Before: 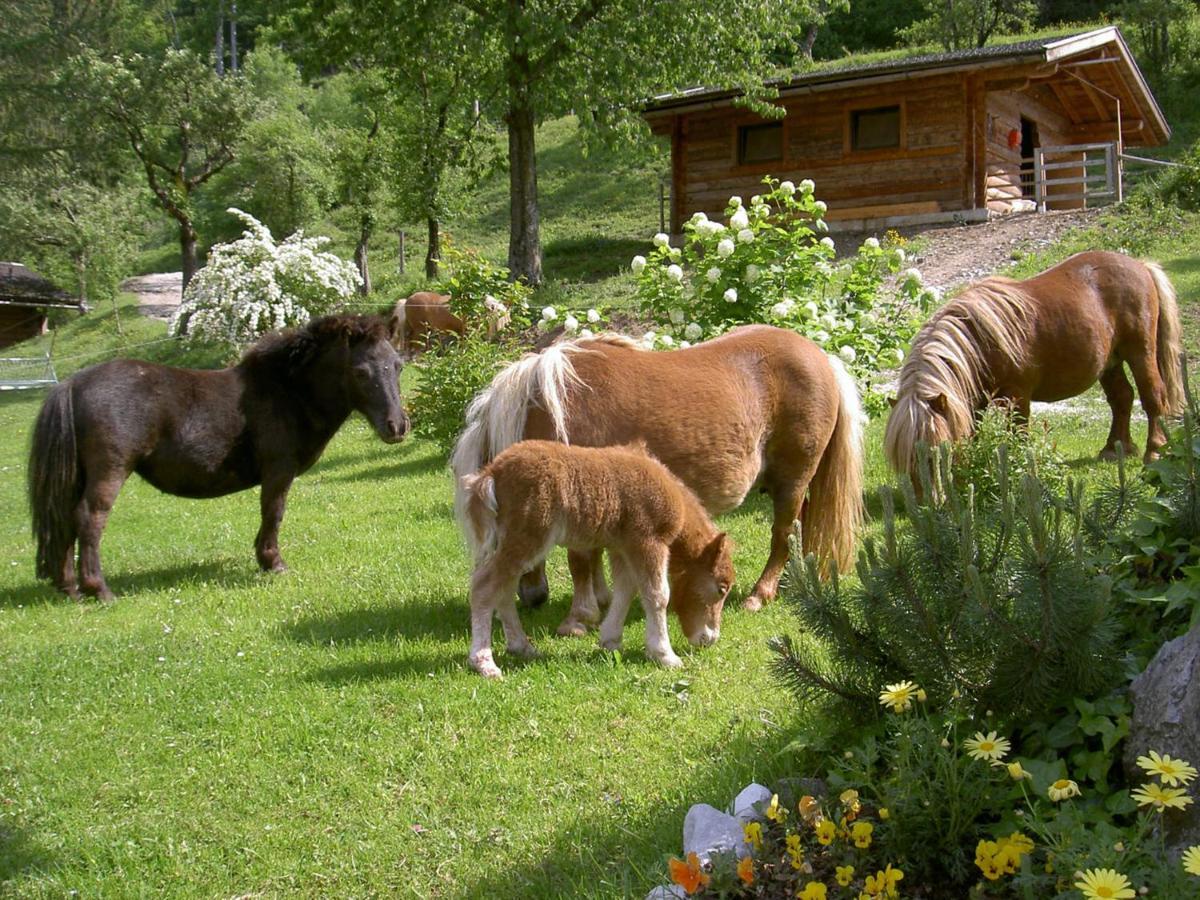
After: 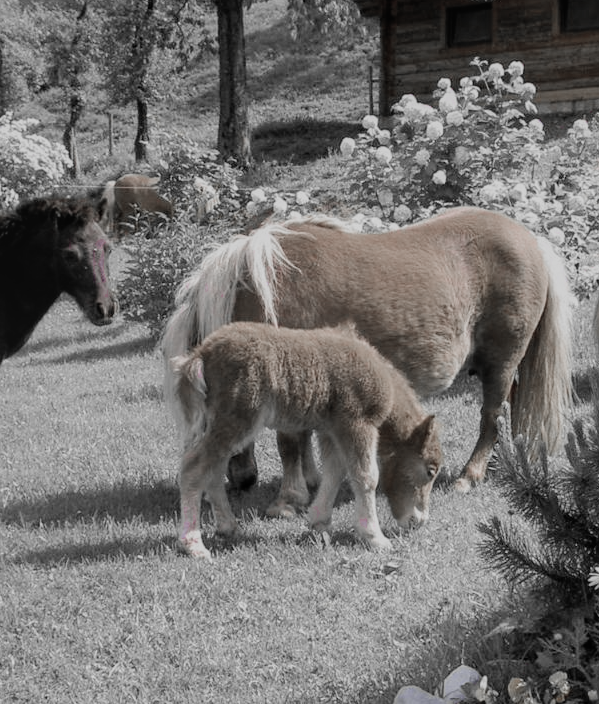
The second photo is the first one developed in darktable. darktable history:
color zones: curves: ch0 [(0, 0.278) (0.143, 0.5) (0.286, 0.5) (0.429, 0.5) (0.571, 0.5) (0.714, 0.5) (0.857, 0.5) (1, 0.5)]; ch1 [(0, 1) (0.143, 0.165) (0.286, 0) (0.429, 0) (0.571, 0) (0.714, 0) (0.857, 0.5) (1, 0.5)]; ch2 [(0, 0.508) (0.143, 0.5) (0.286, 0.5) (0.429, 0.5) (0.571, 0.5) (0.714, 0.5) (0.857, 0.5) (1, 0.5)]
crop and rotate: angle 0.017°, left 24.295%, top 13.199%, right 25.721%, bottom 8.517%
local contrast: detail 109%
filmic rgb: black relative exposure -7.65 EV, white relative exposure 4.56 EV, threshold 5.96 EV, hardness 3.61, add noise in highlights 0.001, color science v3 (2019), use custom middle-gray values true, contrast in highlights soft, enable highlight reconstruction true
exposure: compensate highlight preservation false
